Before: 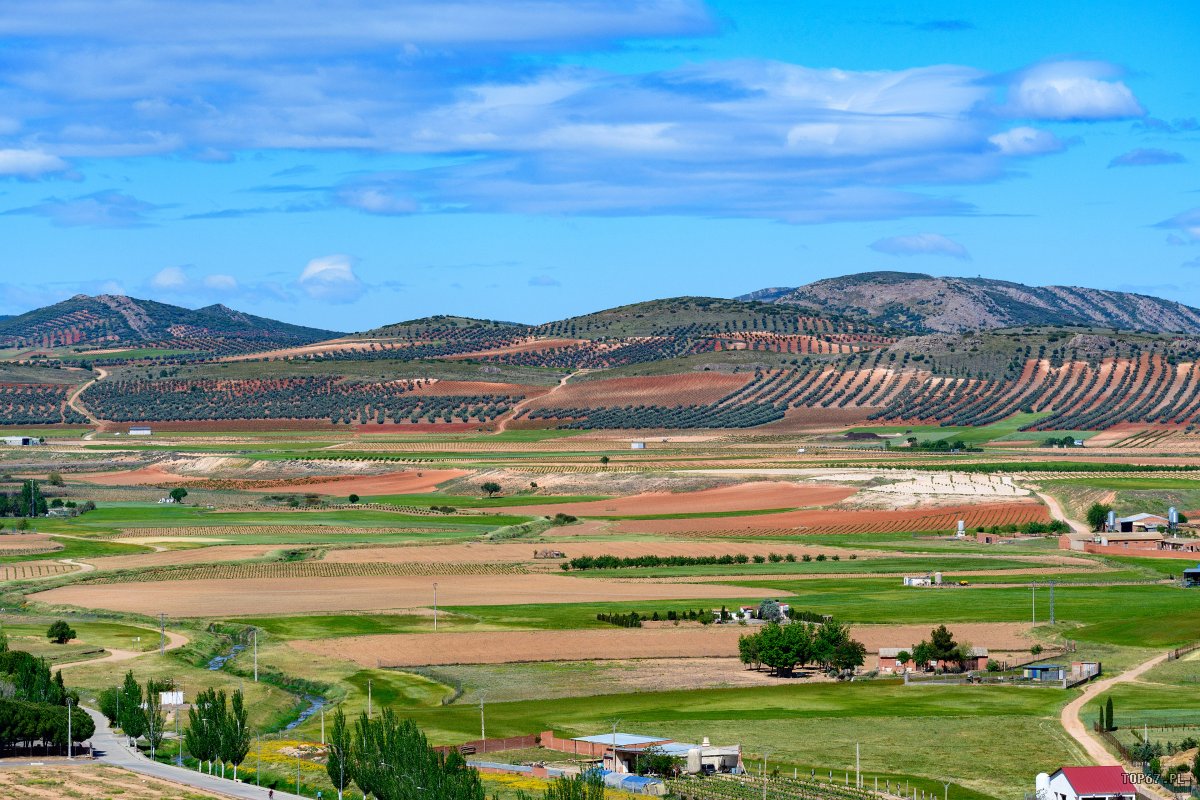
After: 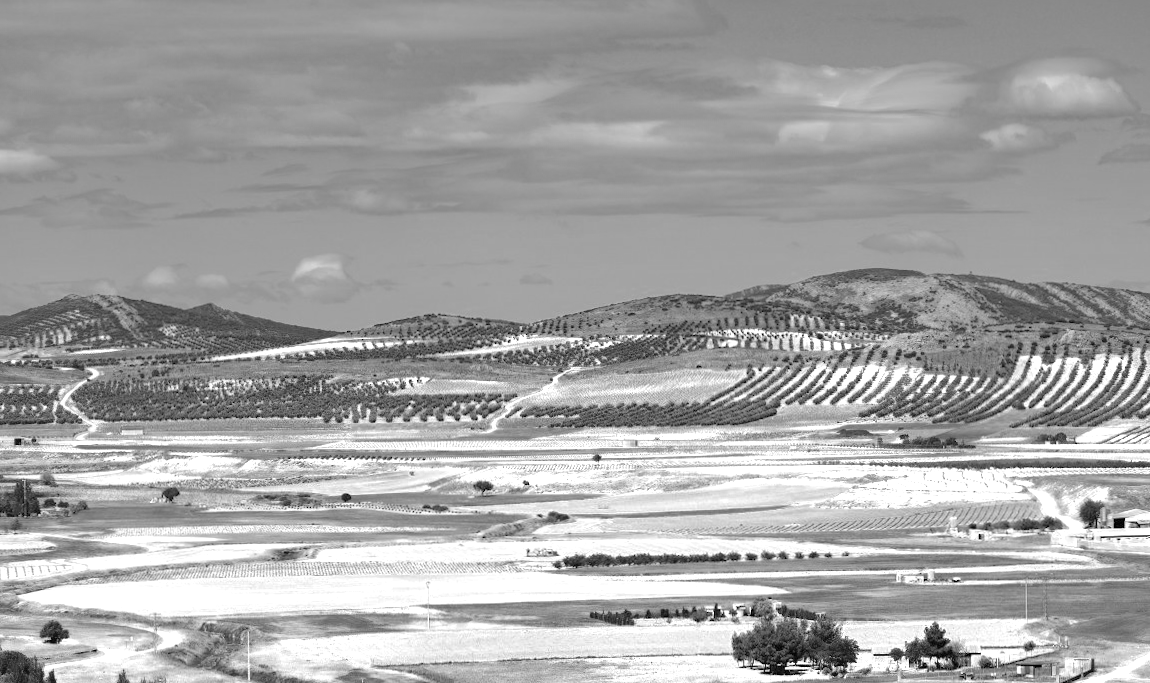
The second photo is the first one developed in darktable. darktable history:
crop and rotate: angle 0.204°, left 0.43%, right 3.164%, bottom 14.062%
color calibration: x 0.397, y 0.386, temperature 3655.82 K
exposure: black level correction 0, exposure 1.457 EV, compensate exposure bias true, compensate highlight preservation false
color zones: curves: ch0 [(0.002, 0.593) (0.143, 0.417) (0.285, 0.541) (0.455, 0.289) (0.608, 0.327) (0.727, 0.283) (0.869, 0.571) (1, 0.603)]; ch1 [(0, 0) (0.143, 0) (0.286, 0) (0.429, 0) (0.571, 0) (0.714, 0) (0.857, 0)]
